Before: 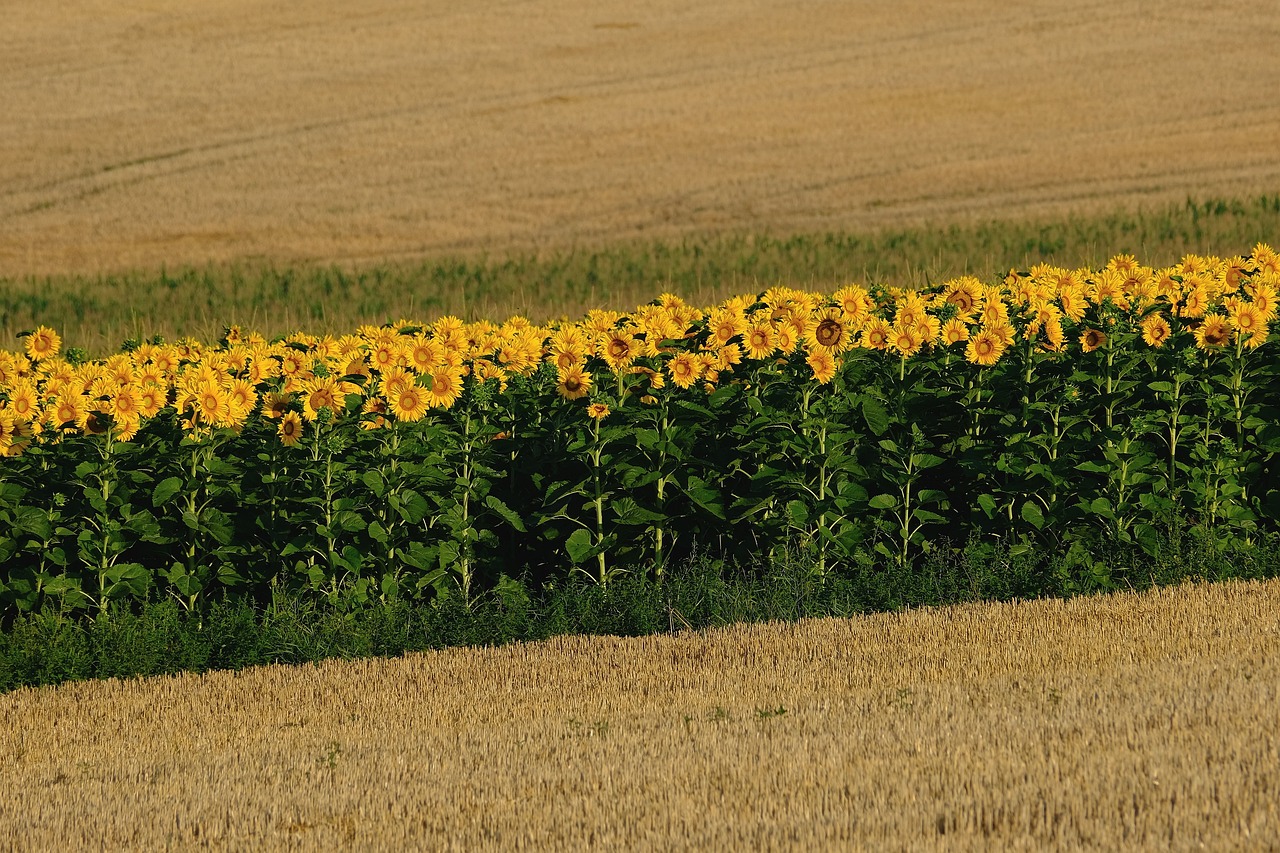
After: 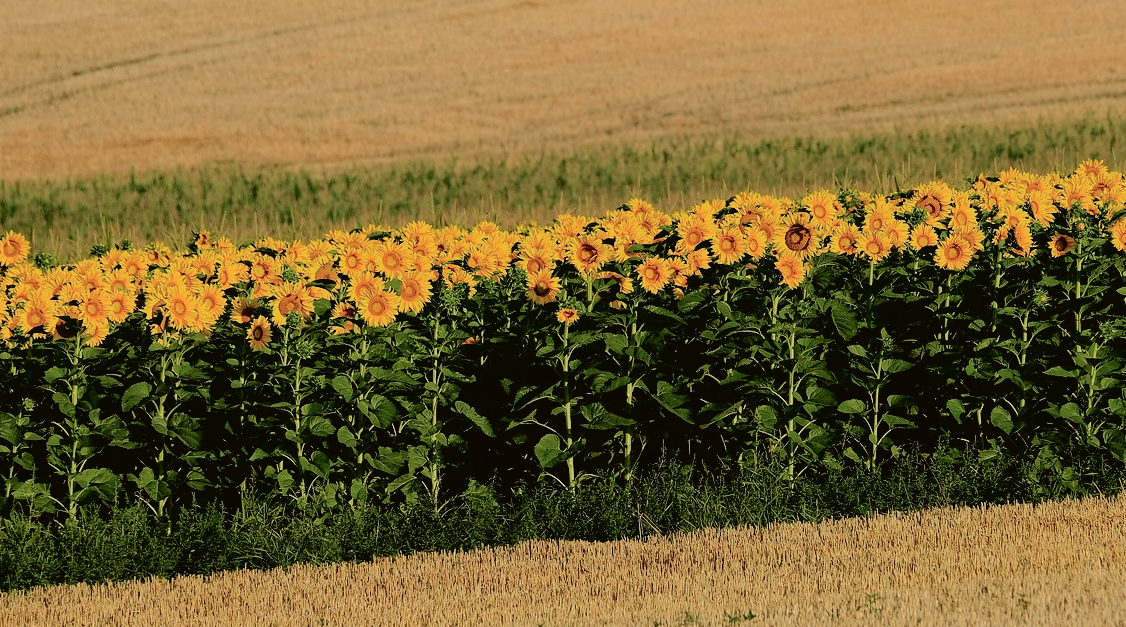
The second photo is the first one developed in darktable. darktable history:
tone curve: curves: ch0 [(0, 0.021) (0.049, 0.044) (0.152, 0.14) (0.328, 0.377) (0.473, 0.543) (0.641, 0.705) (0.868, 0.887) (1, 0.969)]; ch1 [(0, 0) (0.302, 0.331) (0.427, 0.433) (0.472, 0.47) (0.502, 0.503) (0.522, 0.526) (0.564, 0.591) (0.602, 0.632) (0.677, 0.701) (0.859, 0.885) (1, 1)]; ch2 [(0, 0) (0.33, 0.301) (0.447, 0.44) (0.487, 0.496) (0.502, 0.516) (0.535, 0.554) (0.565, 0.598) (0.618, 0.629) (1, 1)], color space Lab, independent channels, preserve colors none
filmic rgb: black relative exposure -7.48 EV, white relative exposure 4.83 EV, hardness 3.4, color science v6 (2022)
crop and rotate: left 2.425%, top 11.305%, right 9.6%, bottom 15.08%
